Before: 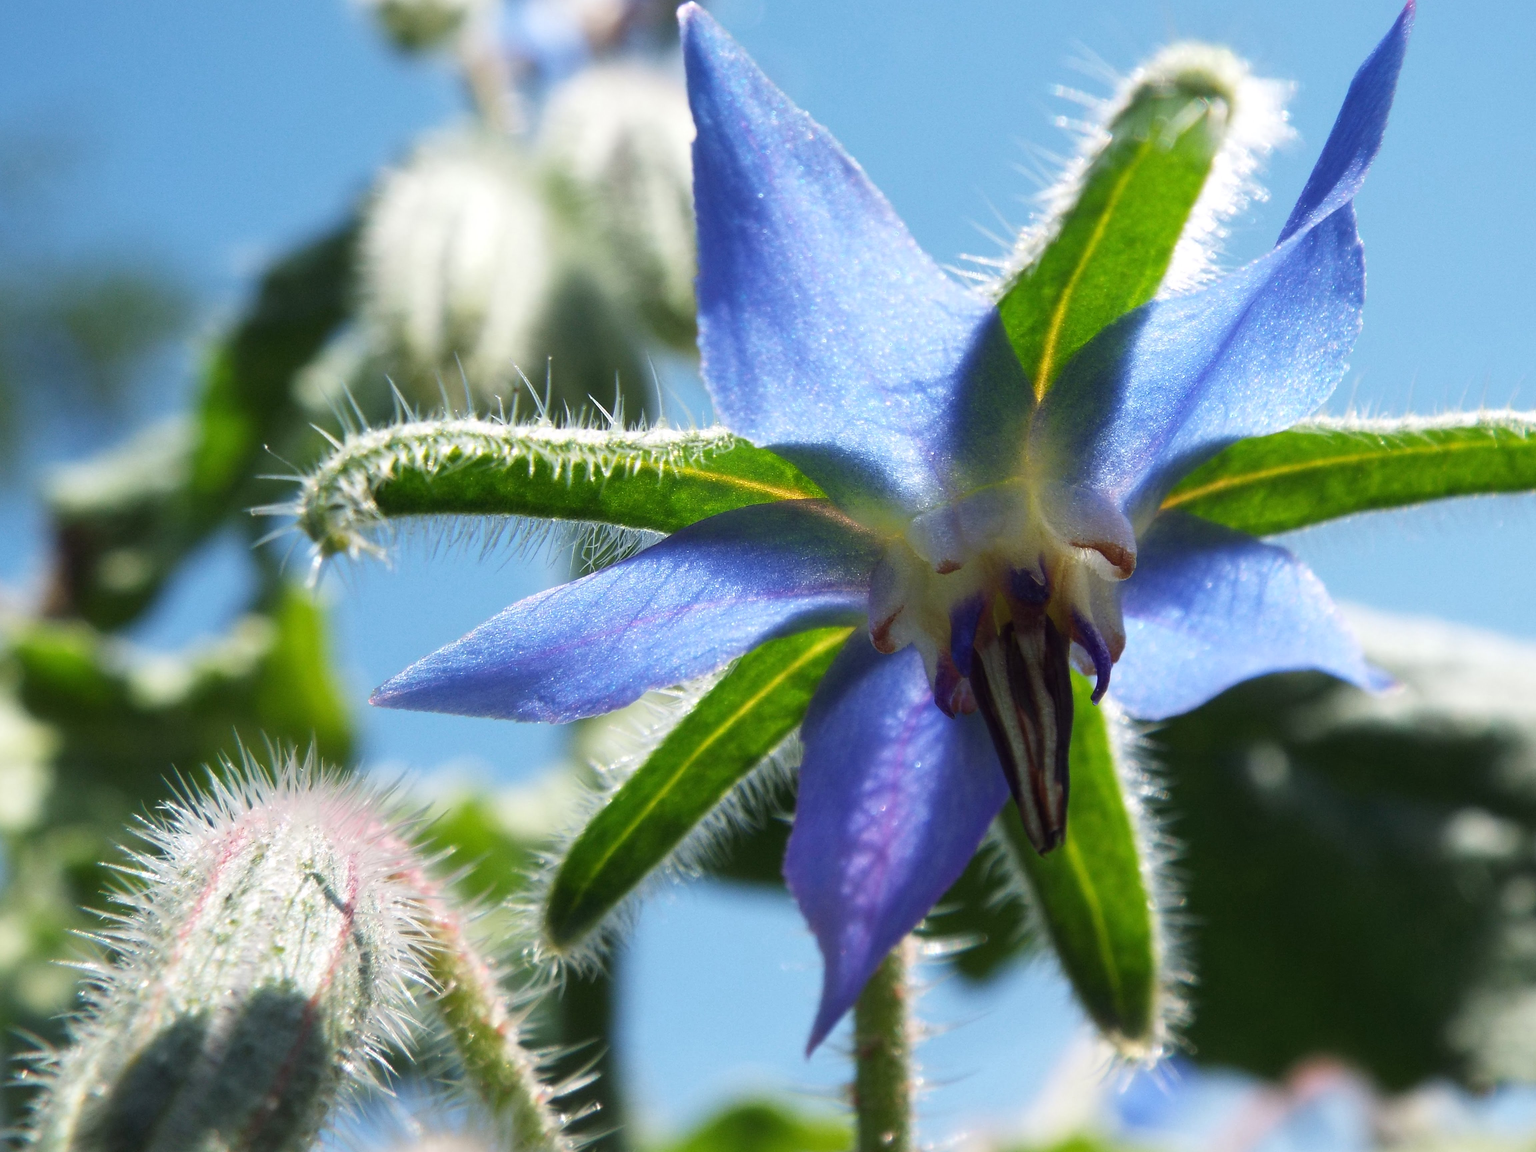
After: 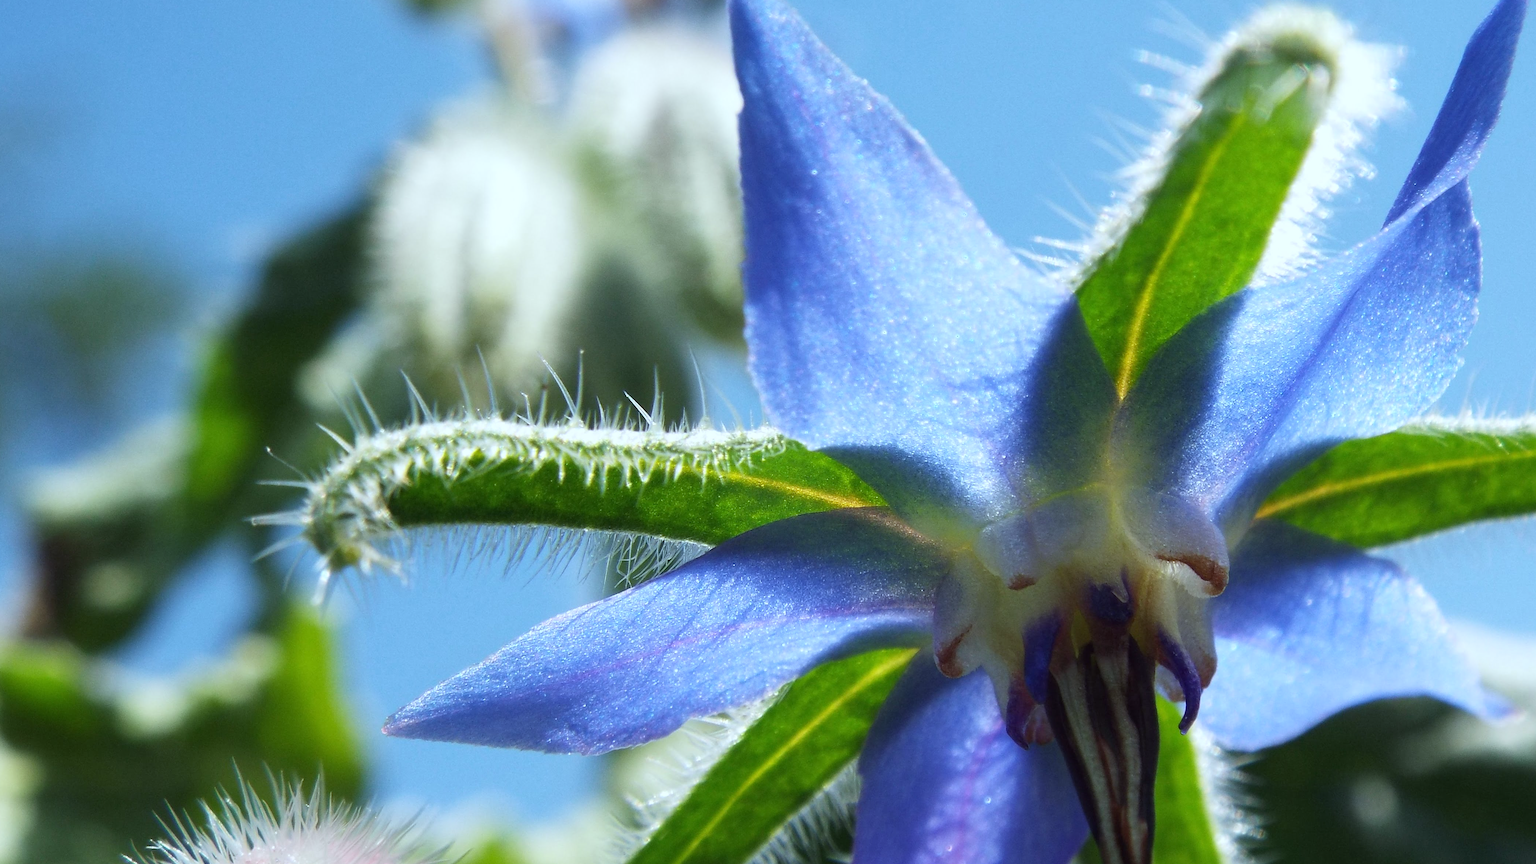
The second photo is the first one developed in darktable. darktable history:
crop: left 1.509%, top 3.452%, right 7.696%, bottom 28.452%
white balance: red 0.925, blue 1.046
